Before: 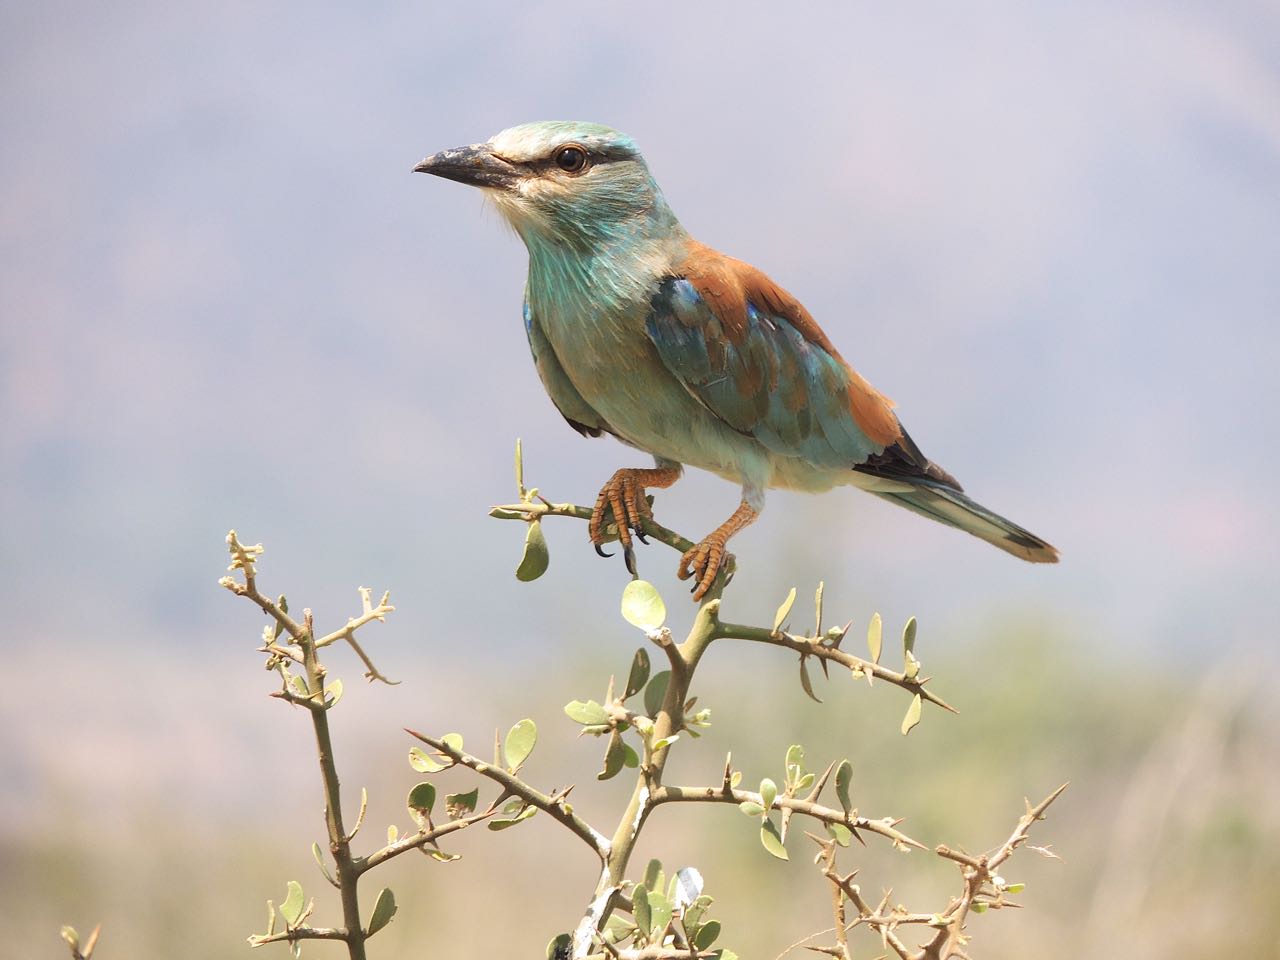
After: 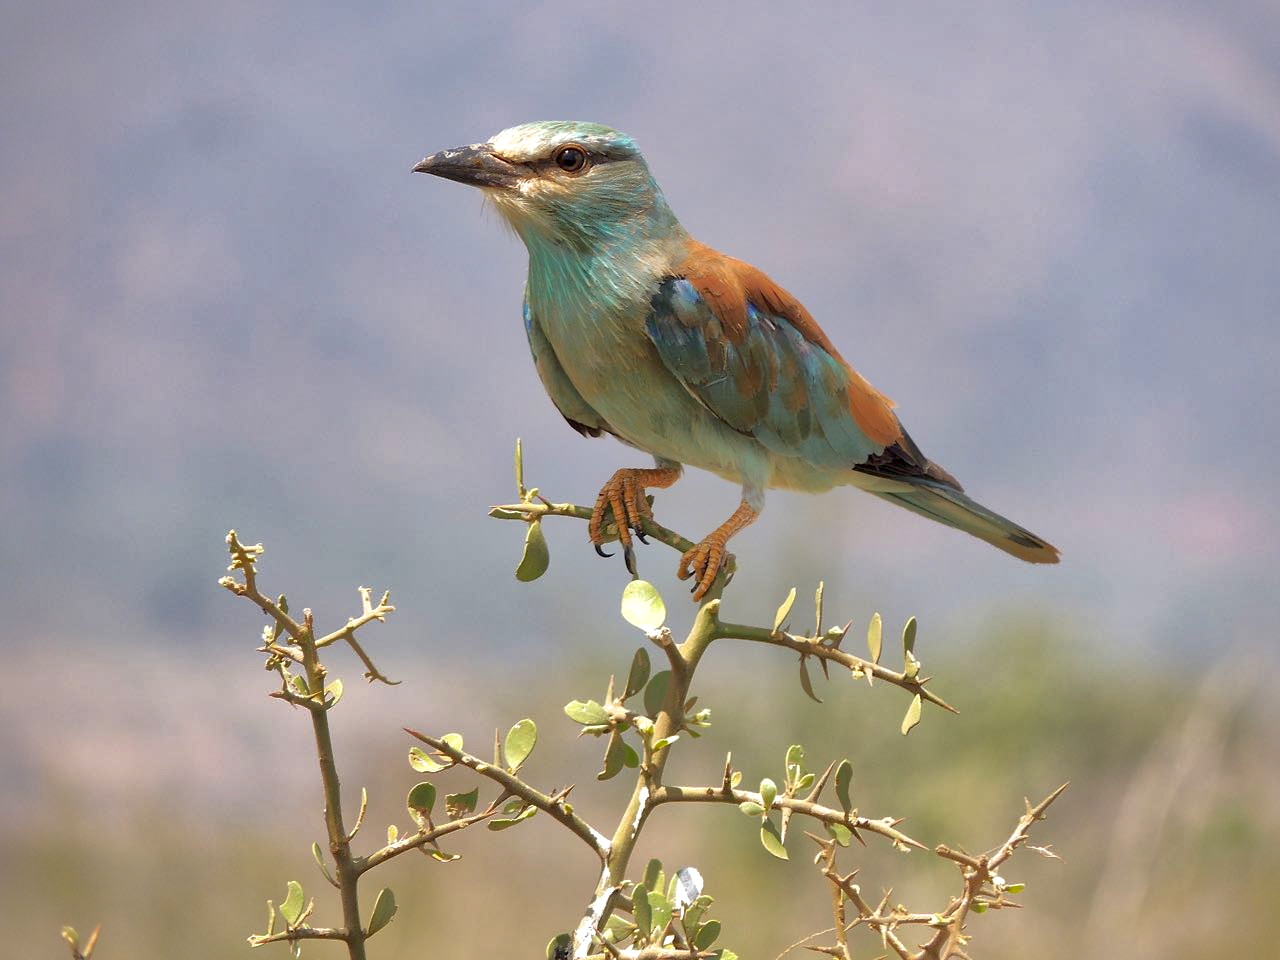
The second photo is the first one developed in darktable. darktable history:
exposure: black level correction 0.009, exposure 0.119 EV, compensate highlight preservation false
shadows and highlights: shadows 25, highlights -70
